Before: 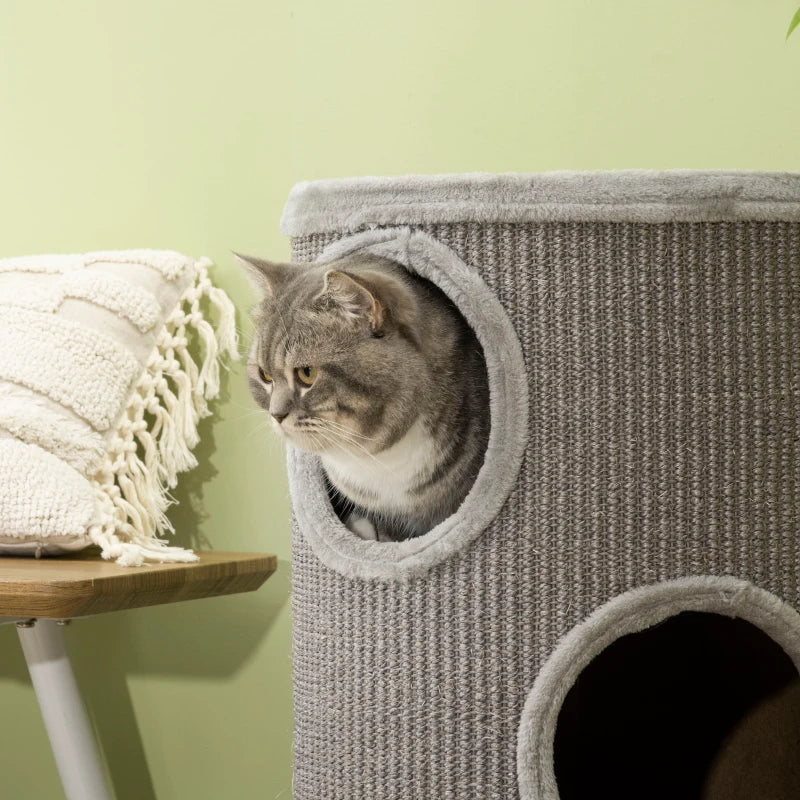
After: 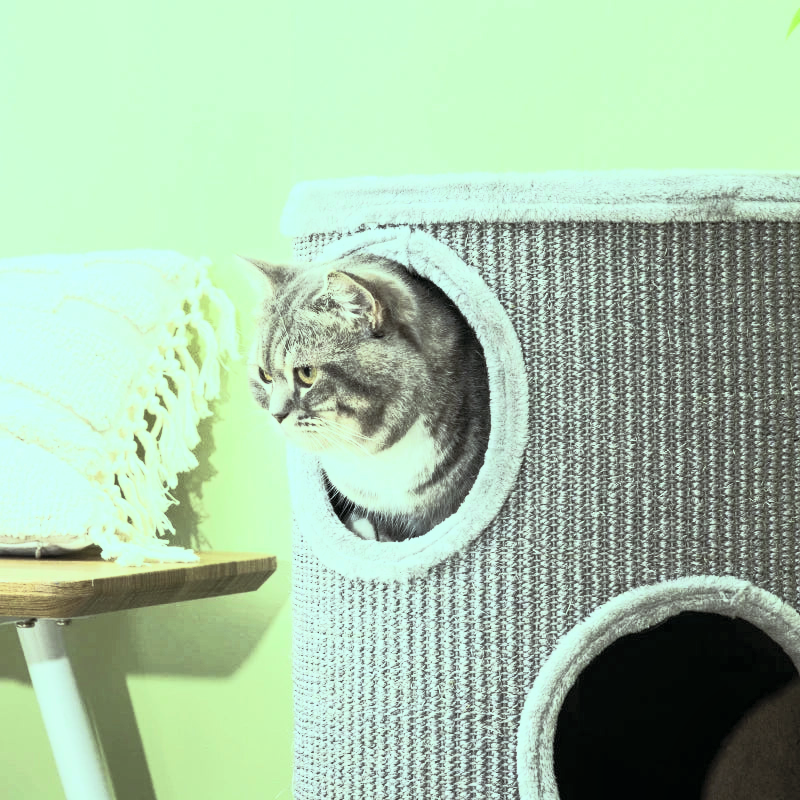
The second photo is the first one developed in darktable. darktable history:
local contrast: highlights 100%, shadows 100%, detail 120%, midtone range 0.2
white balance: emerald 1
color balance: mode lift, gamma, gain (sRGB), lift [0.997, 0.979, 1.021, 1.011], gamma [1, 1.084, 0.916, 0.998], gain [1, 0.87, 1.13, 1.101], contrast 4.55%, contrast fulcrum 38.24%, output saturation 104.09%
global tonemap: drago (0.7, 100)
tone curve: curves: ch0 [(0, 0) (0.427, 0.375) (0.616, 0.801) (1, 1)], color space Lab, linked channels, preserve colors none
